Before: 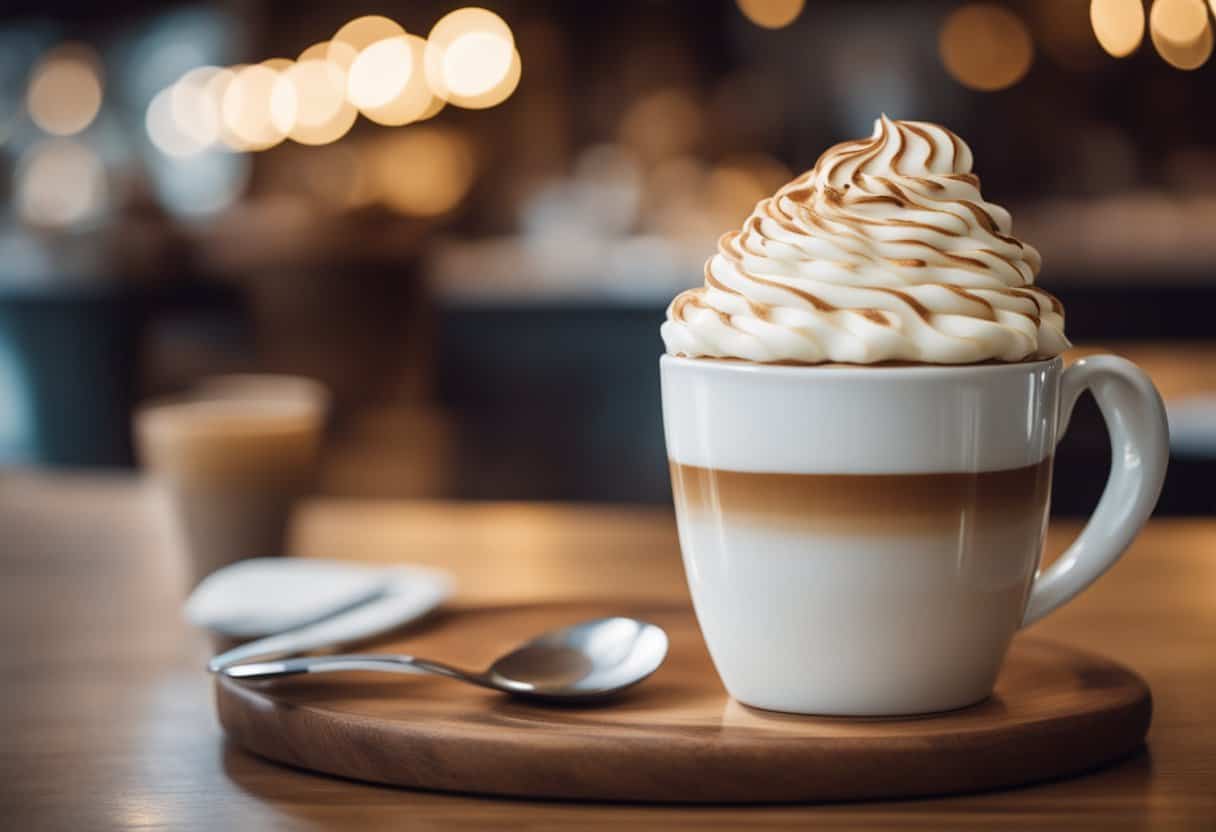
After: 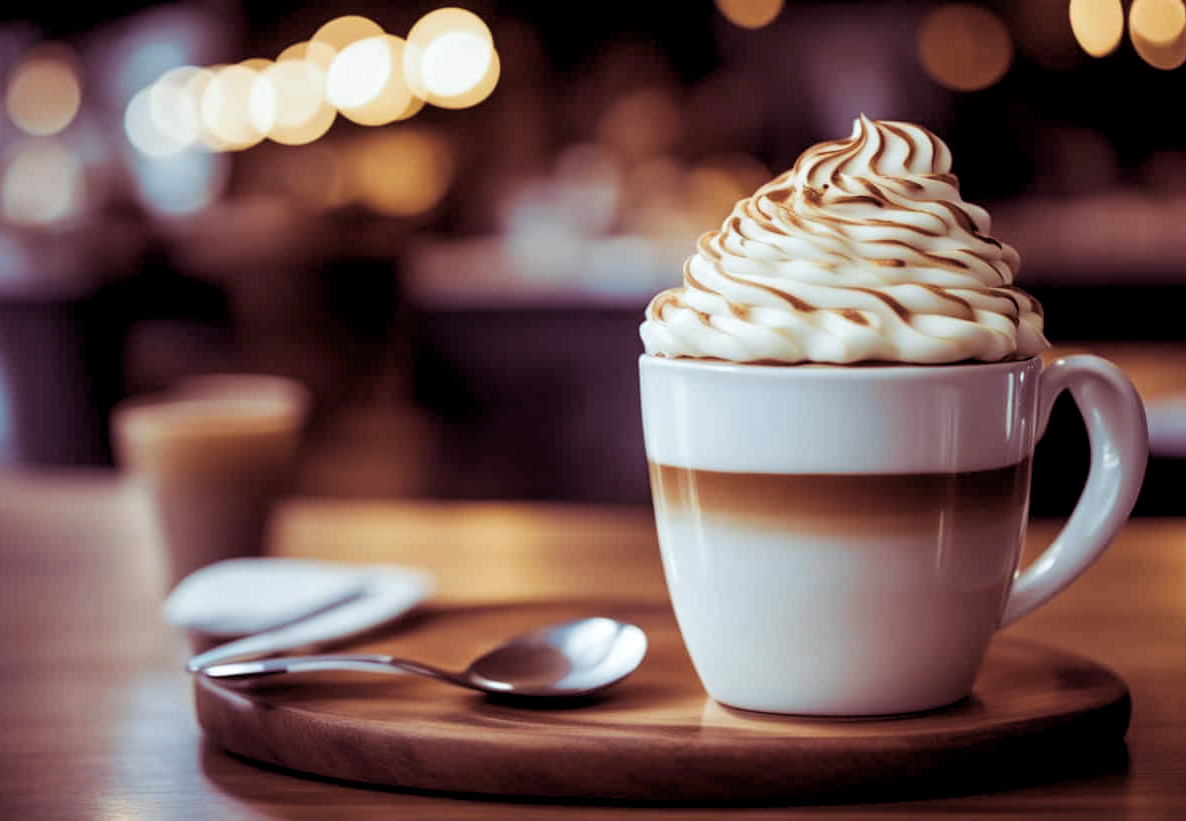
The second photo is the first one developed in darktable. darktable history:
crop and rotate: left 1.774%, right 0.633%, bottom 1.28%
color balance rgb: shadows lift › luminance -21.66%, shadows lift › chroma 8.98%, shadows lift › hue 283.37°, power › chroma 1.05%, power › hue 25.59°, highlights gain › luminance 6.08%, highlights gain › chroma 2.55%, highlights gain › hue 90°, global offset › luminance -0.87%, perceptual saturation grading › global saturation 25%, perceptual saturation grading › highlights -28.39%, perceptual saturation grading › shadows 33.98%
white balance: red 0.924, blue 1.095
split-toning: shadows › saturation 0.41, highlights › saturation 0, compress 33.55%
